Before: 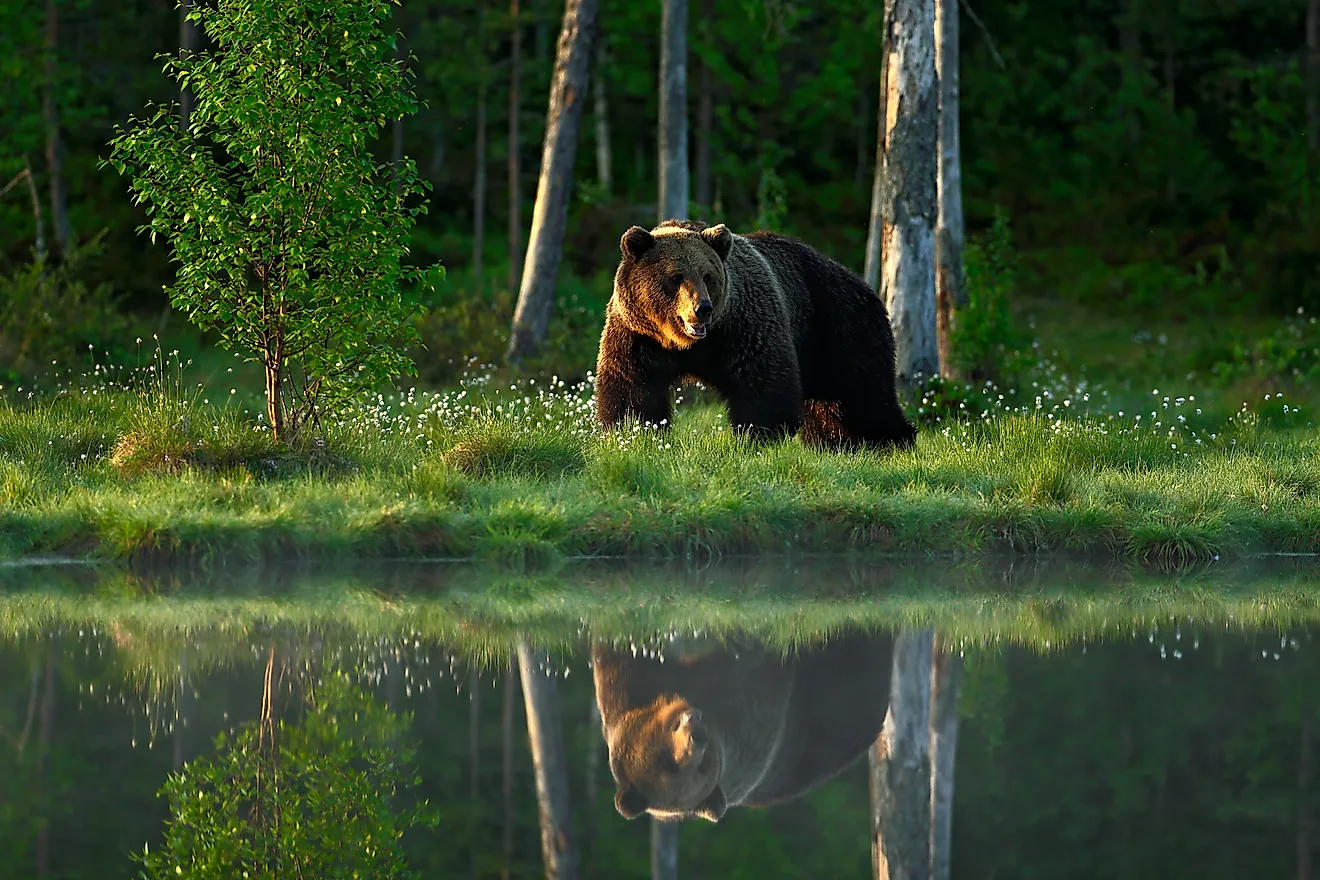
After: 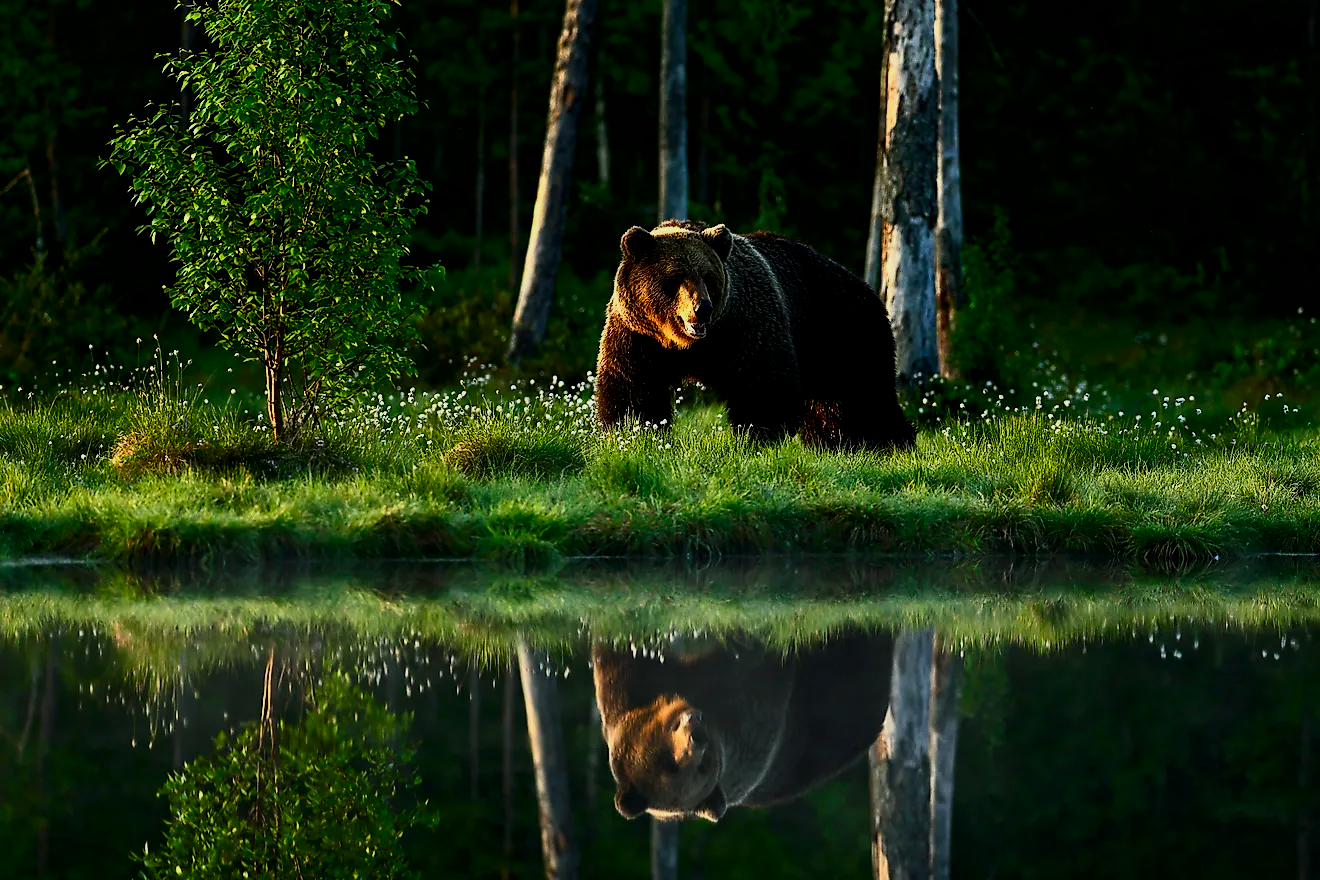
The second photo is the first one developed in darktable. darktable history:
contrast brightness saturation: contrast 0.19, brightness -0.11, saturation 0.21
filmic rgb: black relative exposure -7.75 EV, white relative exposure 4.4 EV, threshold 3 EV, hardness 3.76, latitude 50%, contrast 1.1, color science v5 (2021), contrast in shadows safe, contrast in highlights safe, enable highlight reconstruction true
